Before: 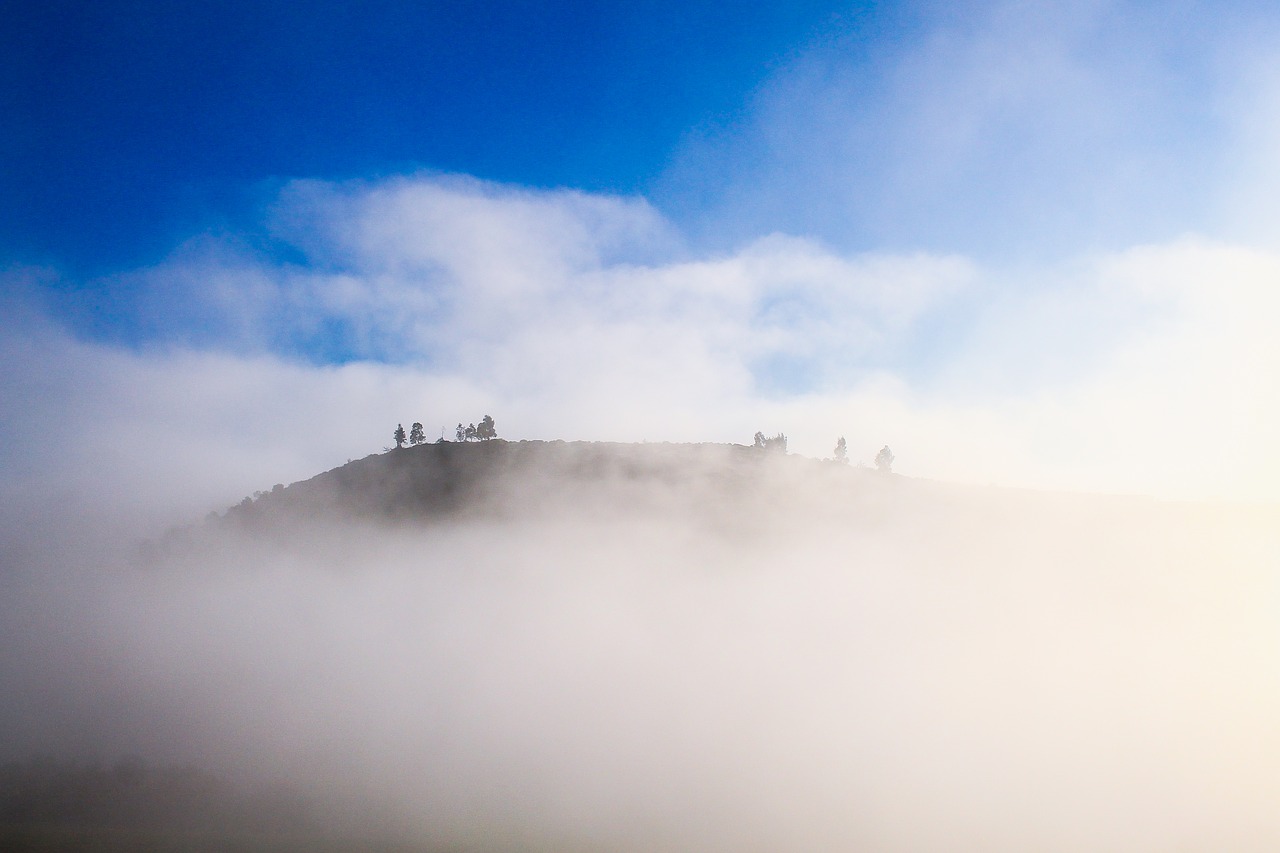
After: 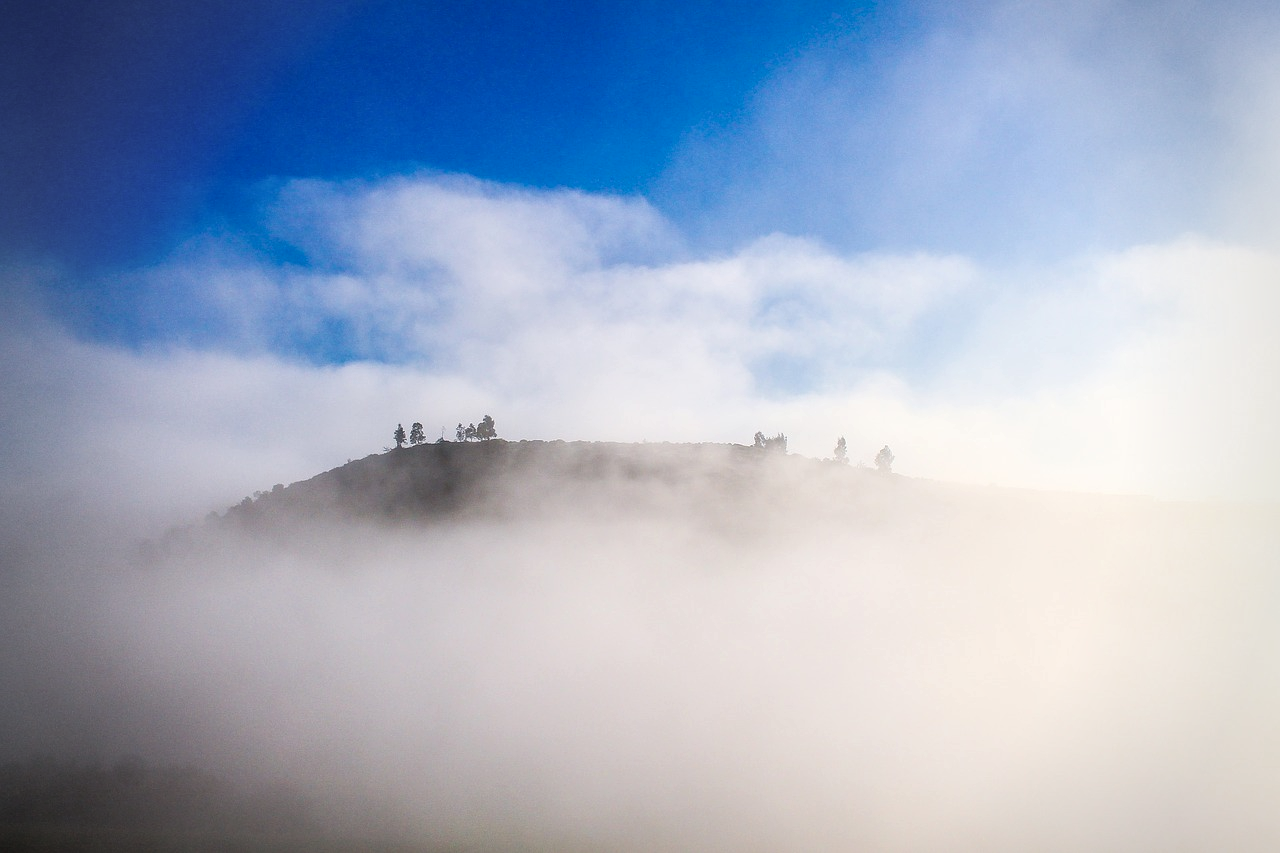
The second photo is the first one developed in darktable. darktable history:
vignetting: fall-off start 77.24%, fall-off radius 28%, brightness -0.19, saturation -0.299, width/height ratio 0.972, unbound false
local contrast: on, module defaults
